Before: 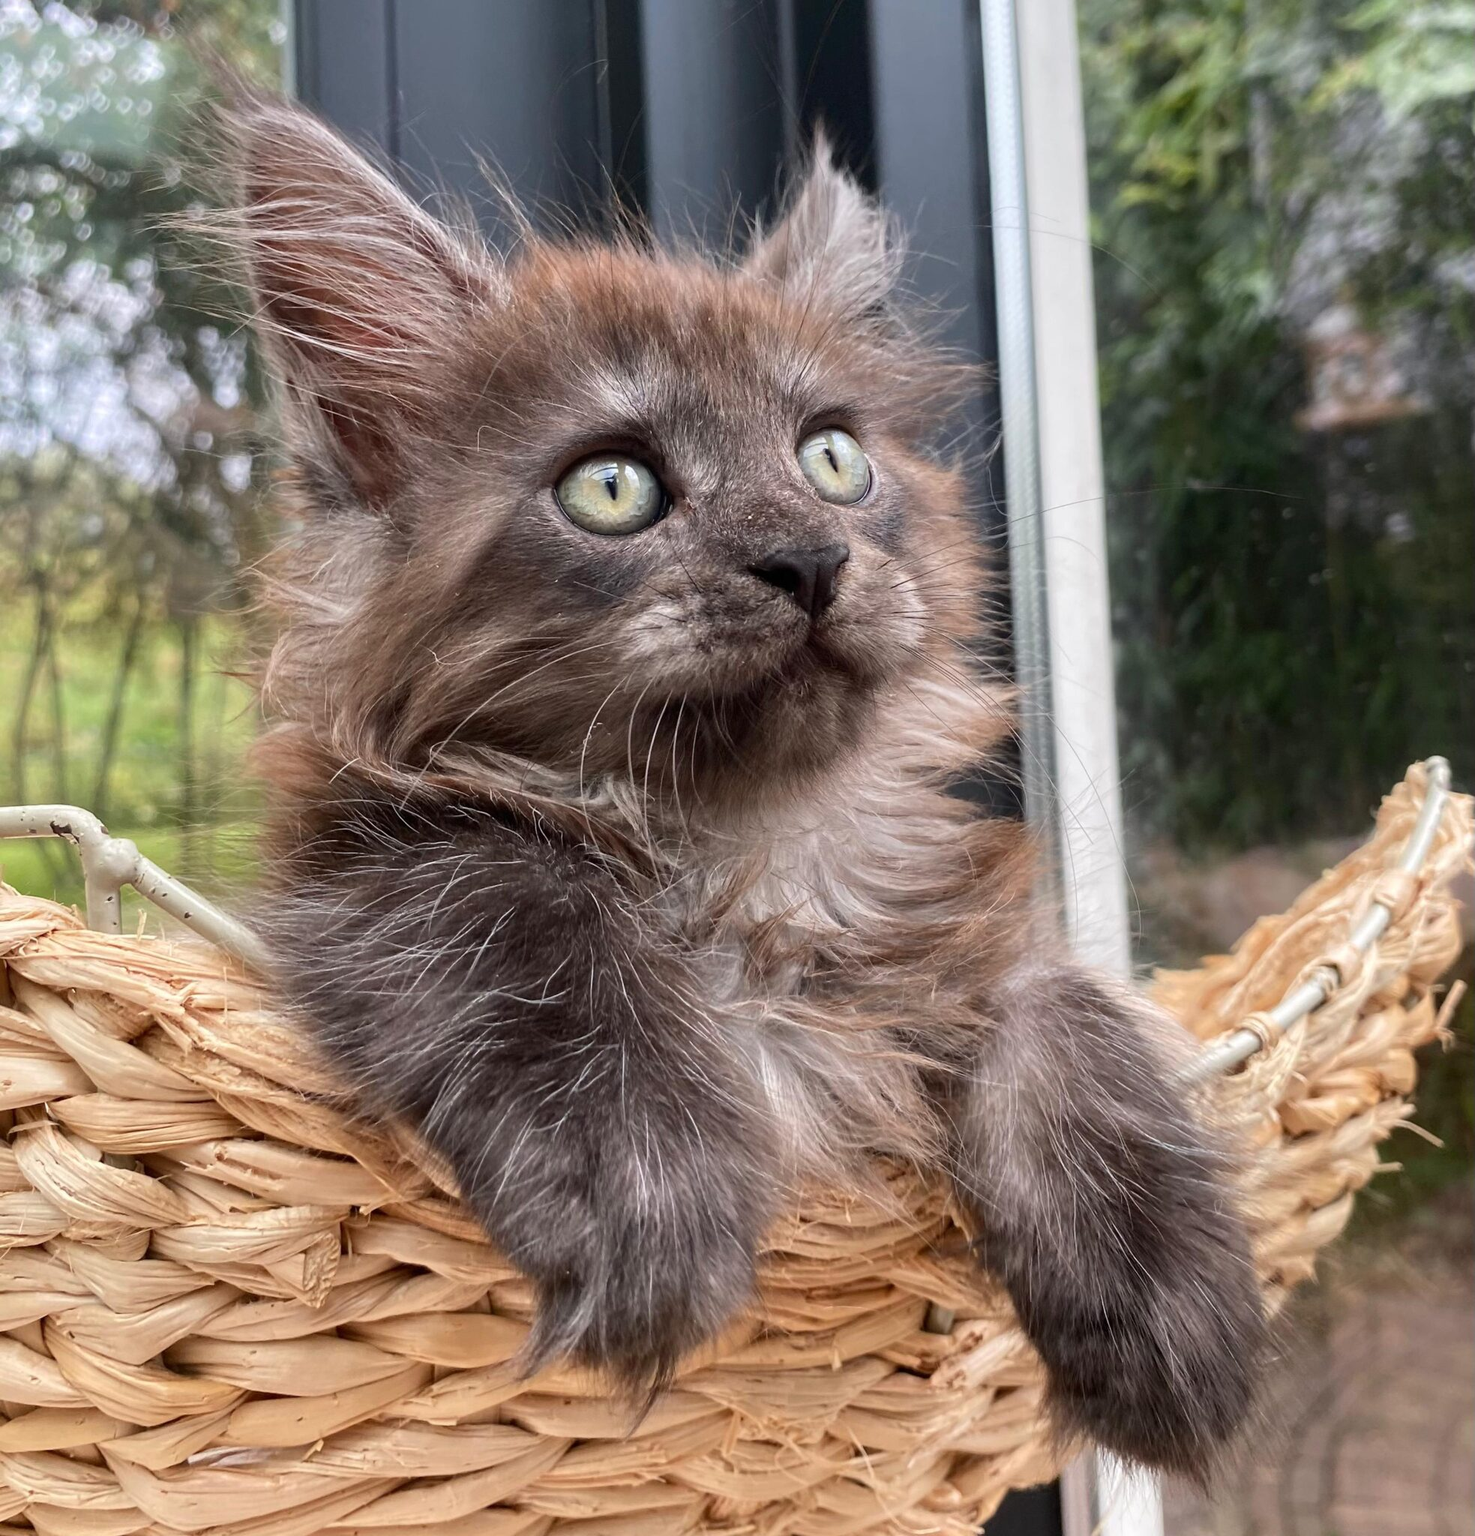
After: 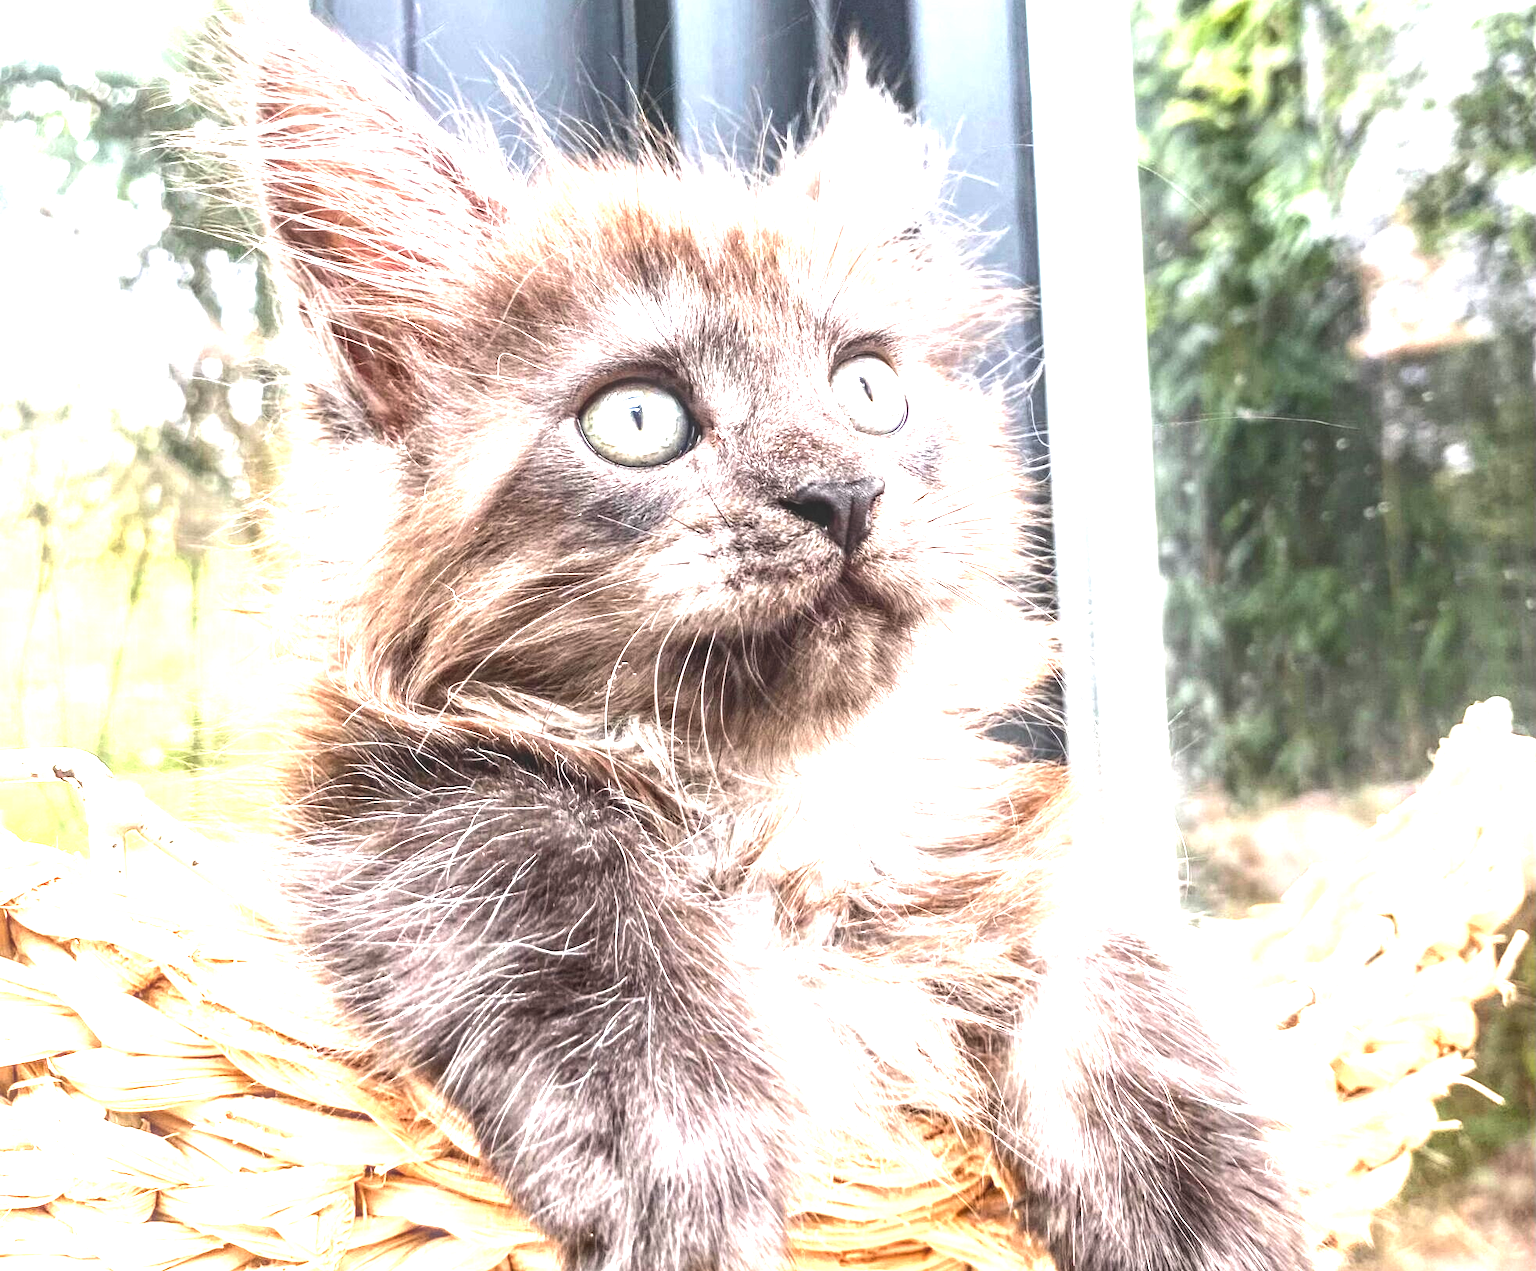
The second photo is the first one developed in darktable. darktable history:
crop and rotate: top 5.668%, bottom 14.851%
exposure: black level correction 0, exposure 1.754 EV, compensate highlight preservation false
tone equalizer: -8 EV -0.731 EV, -7 EV -0.736 EV, -6 EV -0.638 EV, -5 EV -0.396 EV, -3 EV 0.398 EV, -2 EV 0.6 EV, -1 EV 0.691 EV, +0 EV 0.723 EV, edges refinement/feathering 500, mask exposure compensation -1.57 EV, preserve details no
local contrast: highlights 0%, shadows 6%, detail 134%
